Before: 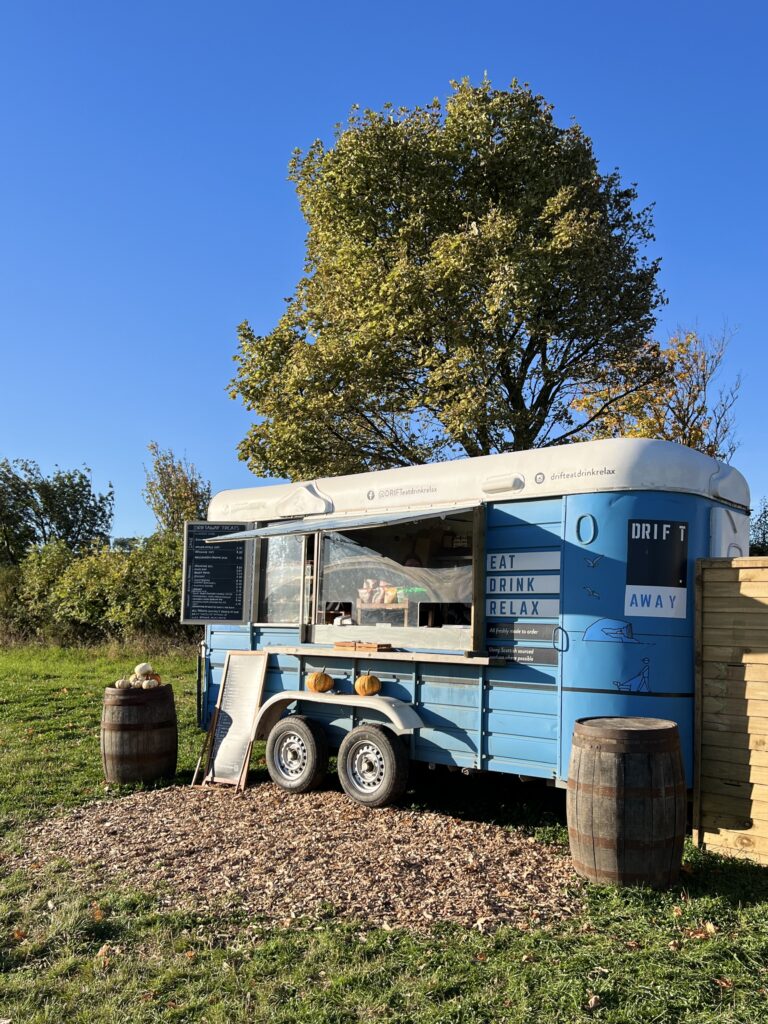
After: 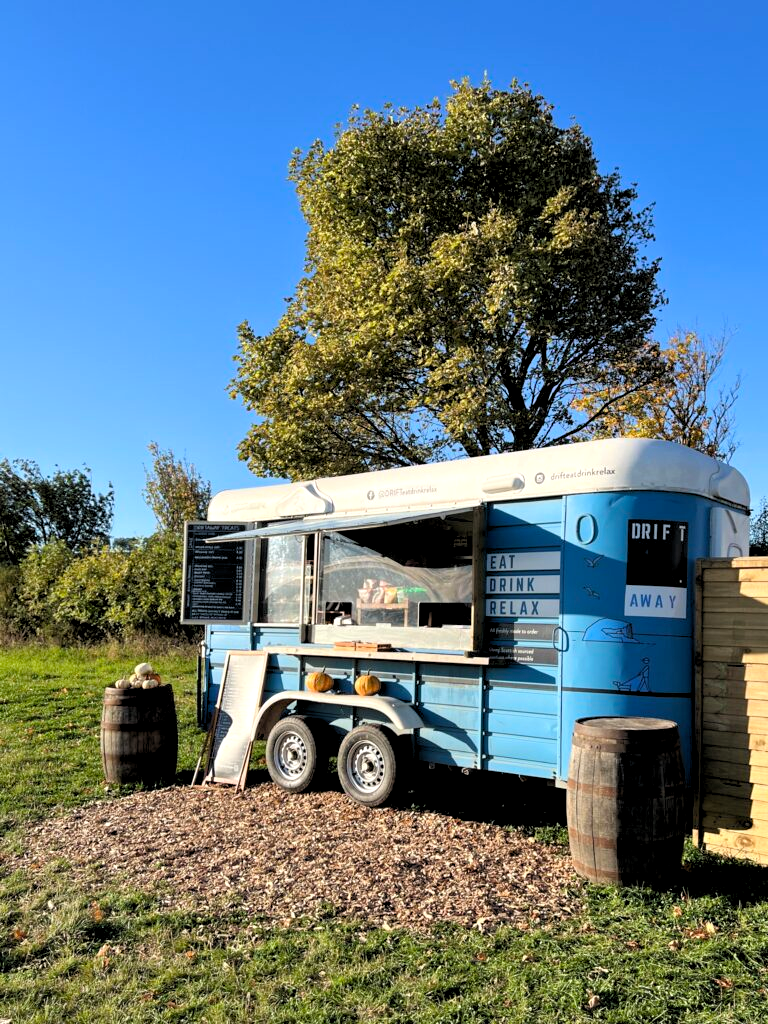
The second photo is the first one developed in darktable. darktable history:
rgb levels: levels [[0.01, 0.419, 0.839], [0, 0.5, 1], [0, 0.5, 1]]
shadows and highlights: shadows 30.86, highlights 0, soften with gaussian
